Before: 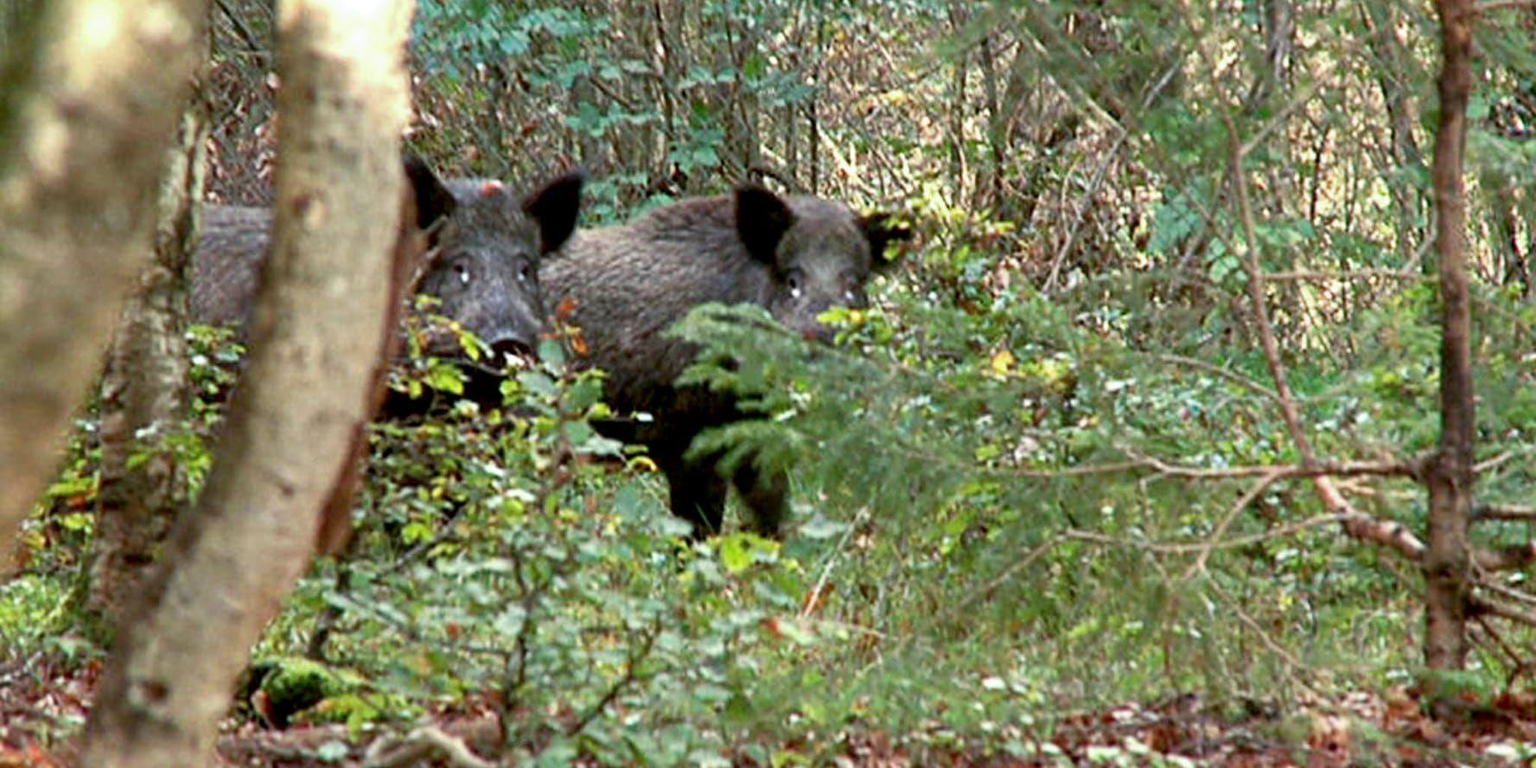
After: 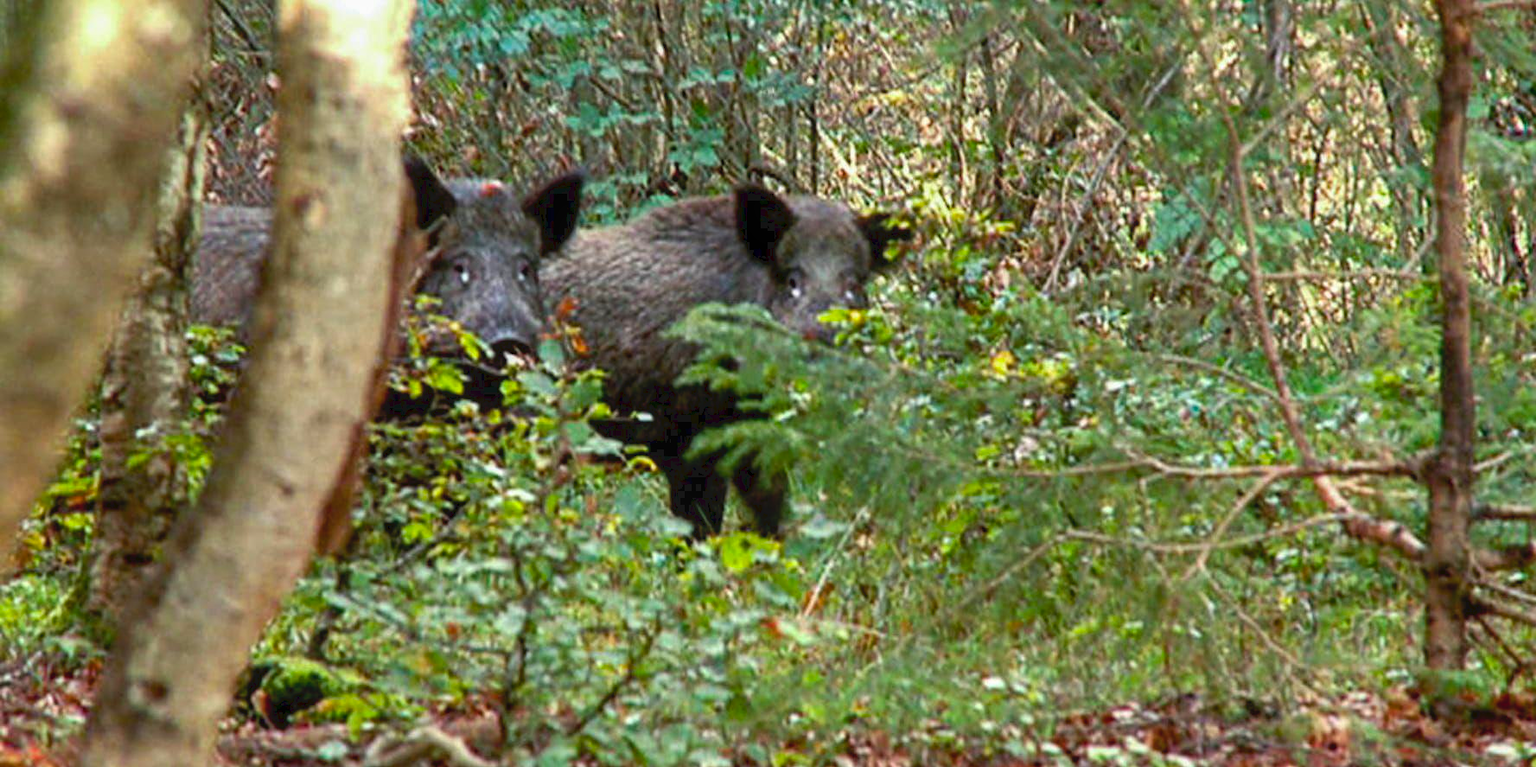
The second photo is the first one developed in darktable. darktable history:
local contrast: detail 110%
color balance rgb: power › hue 328.59°, perceptual saturation grading › global saturation 25.338%, global vibrance 15.01%
tone curve: curves: ch0 [(0, 0) (0.003, 0.051) (0.011, 0.054) (0.025, 0.056) (0.044, 0.07) (0.069, 0.092) (0.1, 0.119) (0.136, 0.149) (0.177, 0.189) (0.224, 0.231) (0.277, 0.278) (0.335, 0.329) (0.399, 0.386) (0.468, 0.454) (0.543, 0.524) (0.623, 0.603) (0.709, 0.687) (0.801, 0.776) (0.898, 0.878) (1, 1)], preserve colors none
